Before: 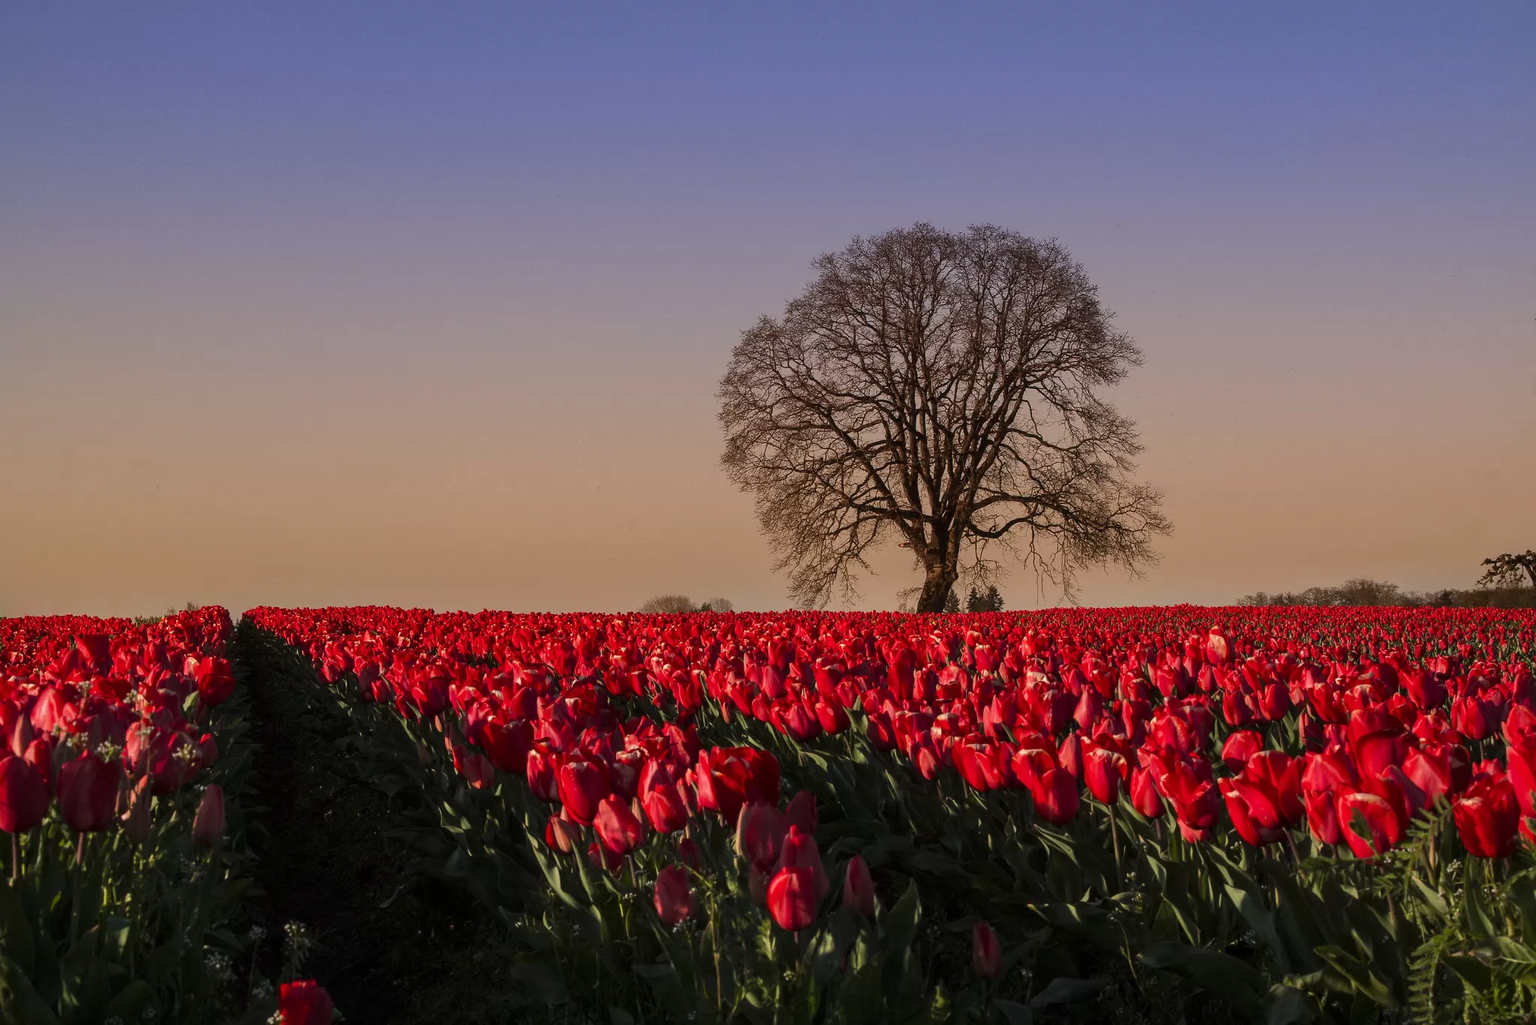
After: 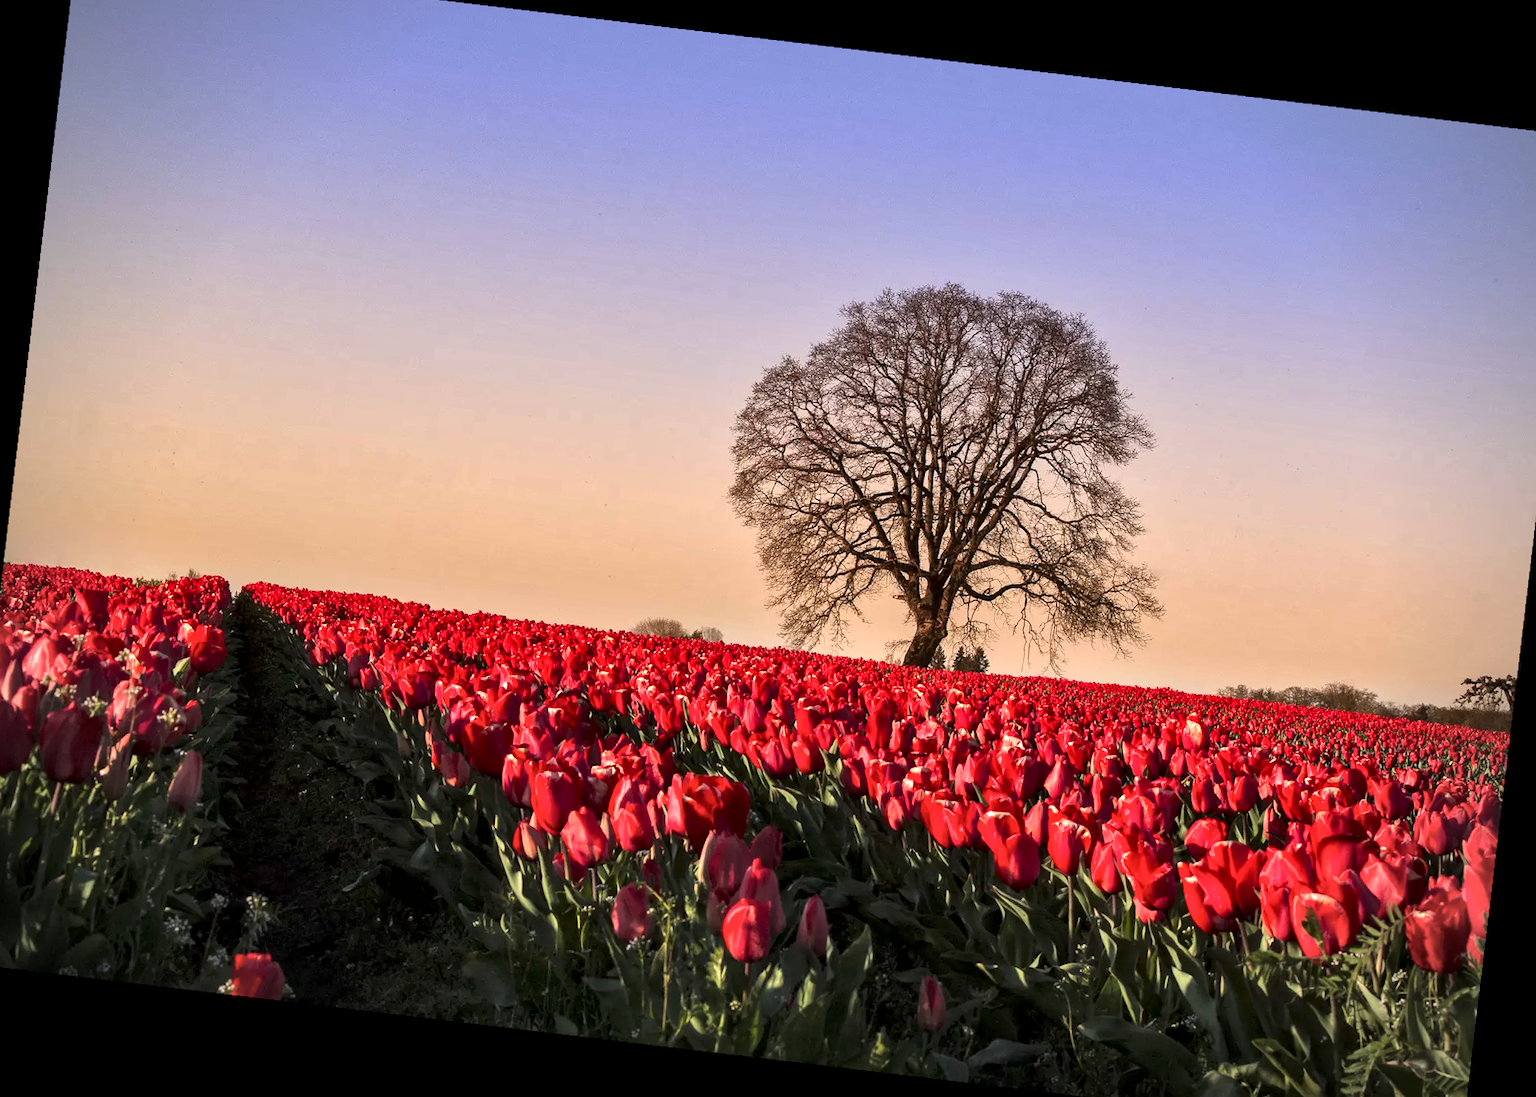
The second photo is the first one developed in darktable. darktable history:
exposure: exposure 1 EV, compensate highlight preservation false
vignetting: unbound false
local contrast: mode bilateral grid, contrast 25, coarseness 60, detail 151%, midtone range 0.2
rotate and perspective: rotation 5.12°, automatic cropping off
crop and rotate: angle -1.69°
